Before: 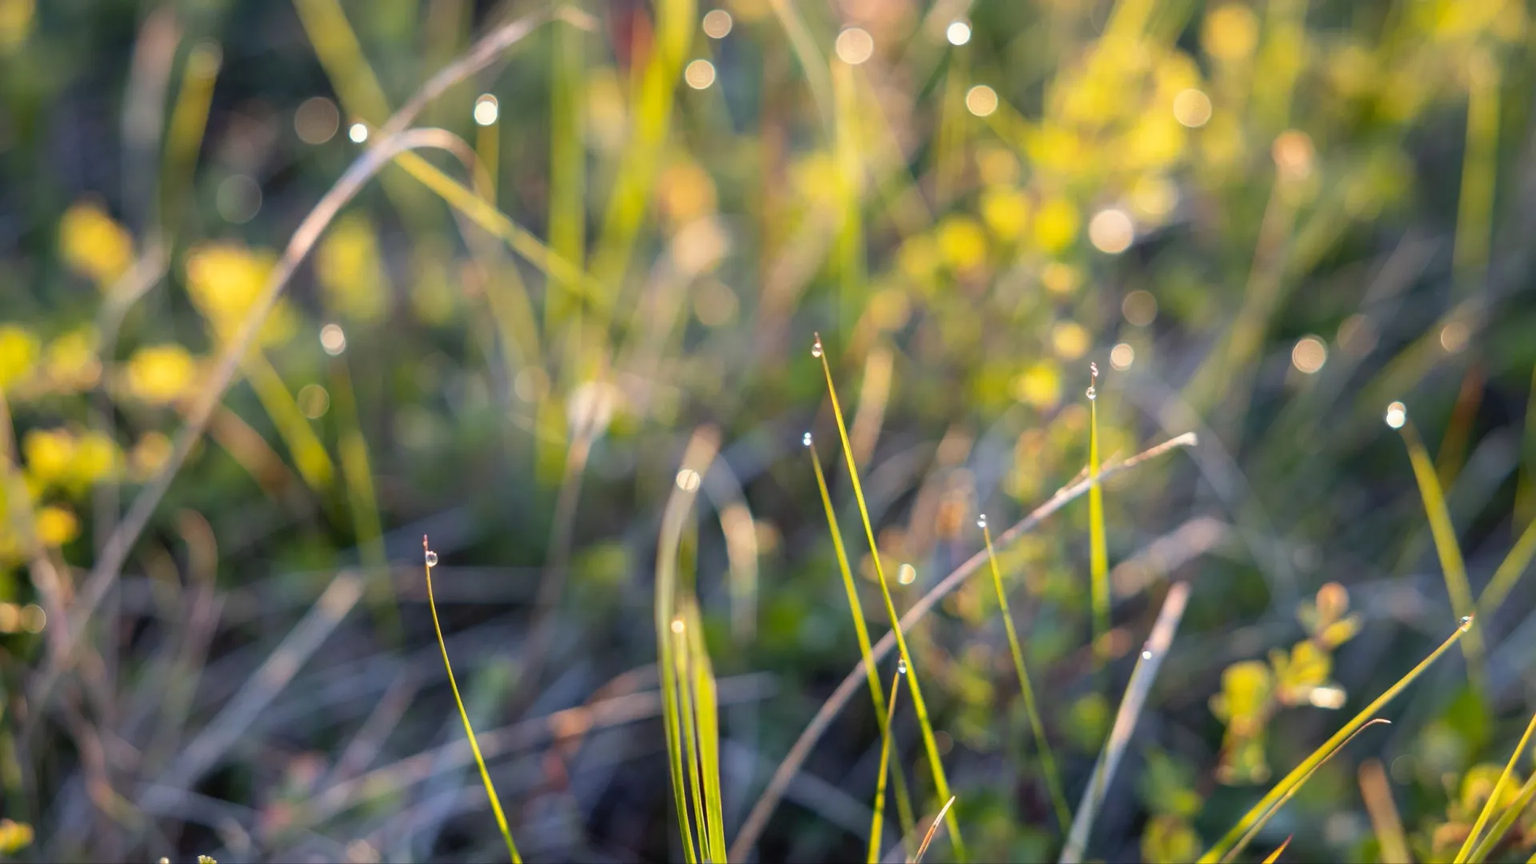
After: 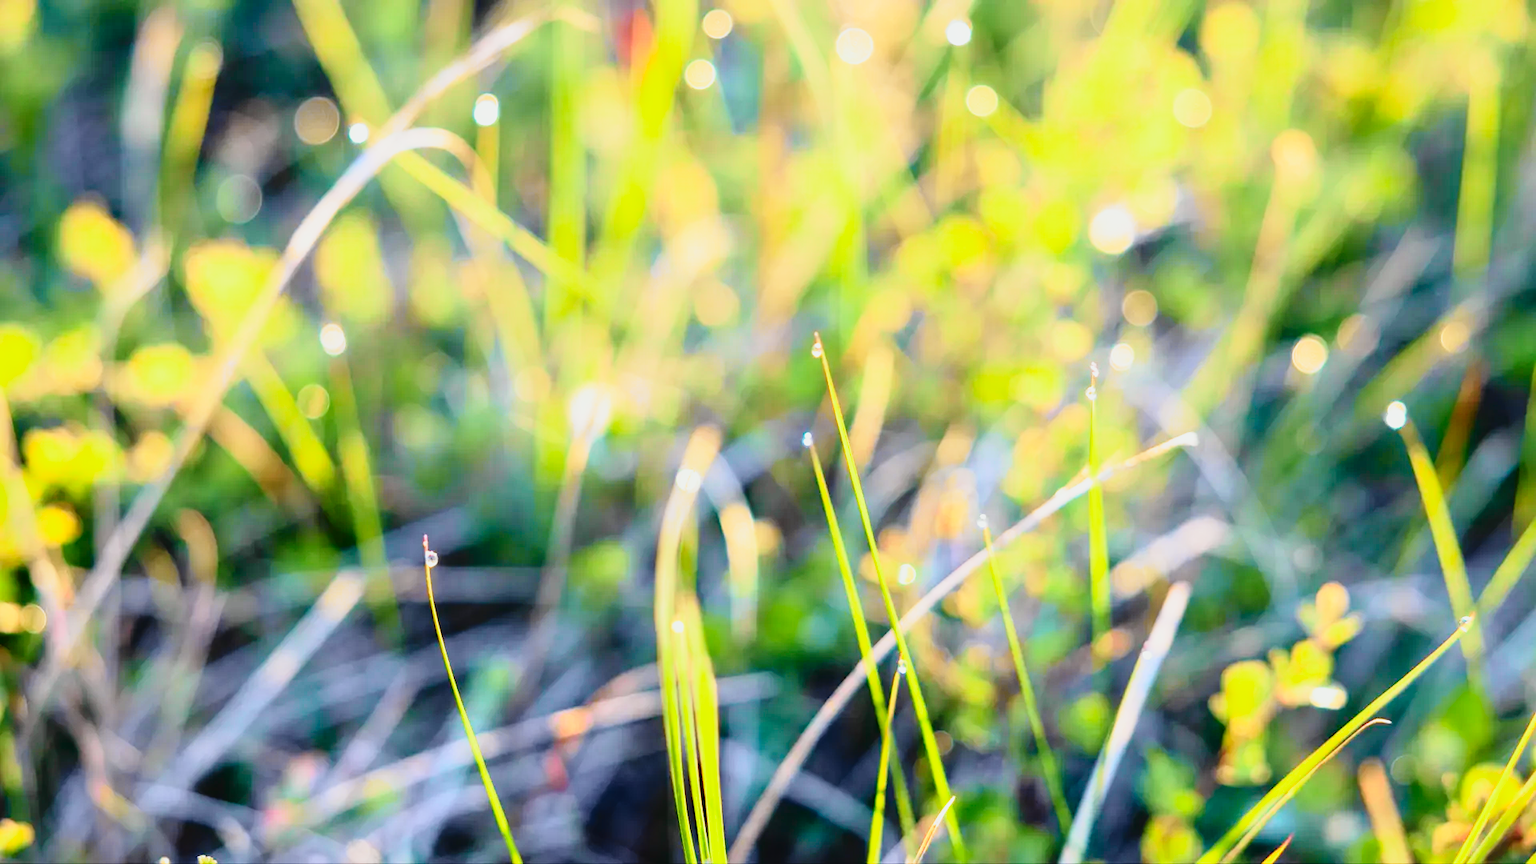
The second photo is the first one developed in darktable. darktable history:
exposure: compensate highlight preservation false
base curve: curves: ch0 [(0, 0) (0.026, 0.03) (0.109, 0.232) (0.351, 0.748) (0.669, 0.968) (1, 1)], preserve colors none
tone curve: curves: ch0 [(0, 0.022) (0.114, 0.088) (0.282, 0.316) (0.446, 0.511) (0.613, 0.693) (0.786, 0.843) (0.999, 0.949)]; ch1 [(0, 0) (0.395, 0.343) (0.463, 0.427) (0.486, 0.474) (0.503, 0.5) (0.535, 0.522) (0.555, 0.546) (0.594, 0.614) (0.755, 0.793) (1, 1)]; ch2 [(0, 0) (0.369, 0.388) (0.449, 0.431) (0.501, 0.5) (0.528, 0.517) (0.561, 0.598) (0.697, 0.721) (1, 1)], color space Lab, independent channels, preserve colors none
